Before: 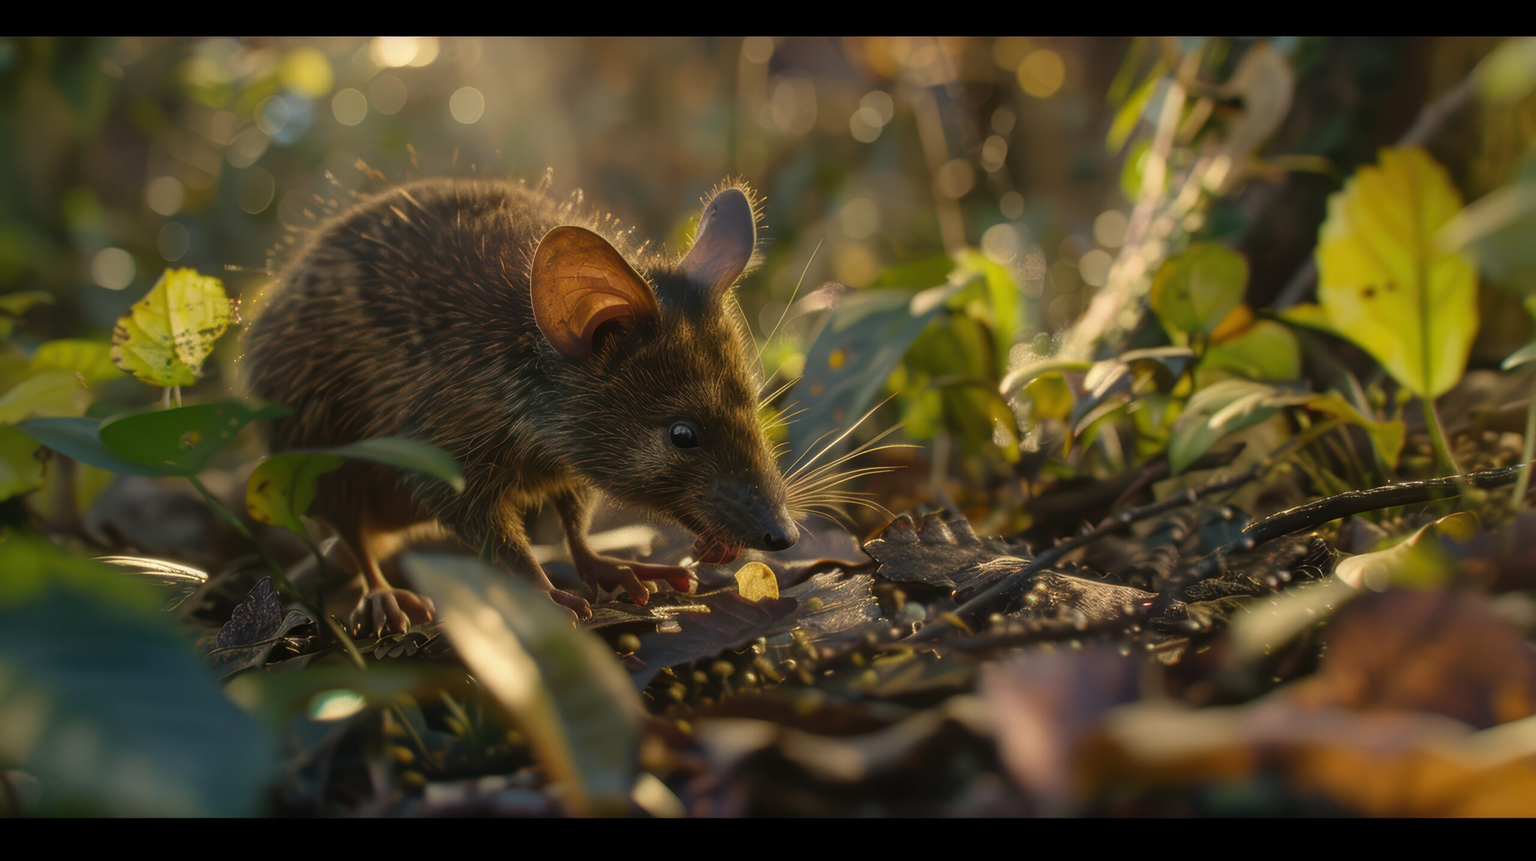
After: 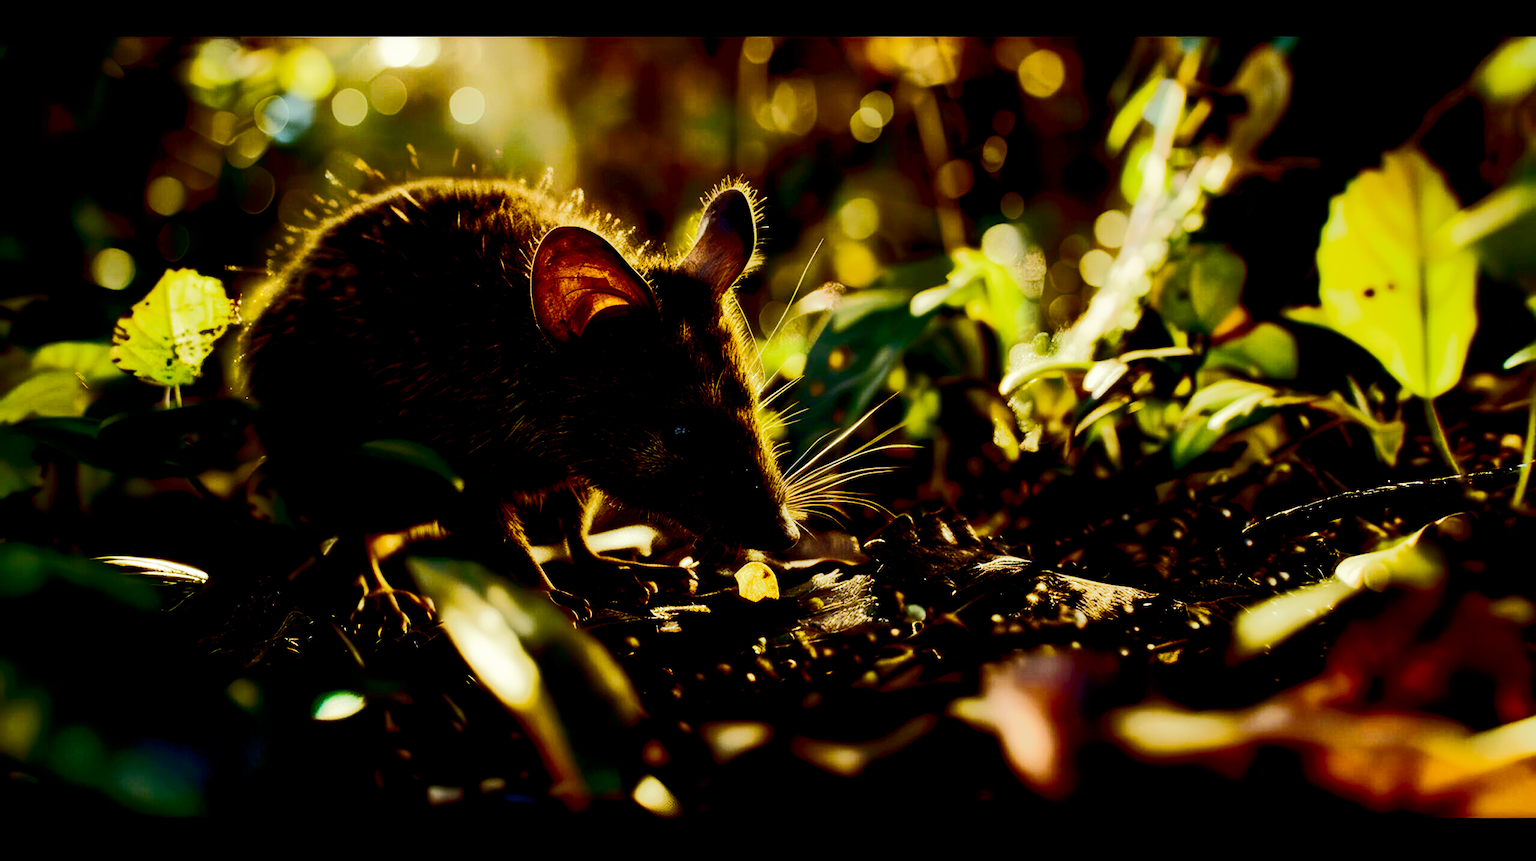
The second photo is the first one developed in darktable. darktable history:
exposure: black level correction 0.055, exposure -0.039 EV, compensate exposure bias true, compensate highlight preservation false
tone curve: curves: ch0 [(0, 0) (0.003, 0.005) (0.011, 0.007) (0.025, 0.009) (0.044, 0.013) (0.069, 0.017) (0.1, 0.02) (0.136, 0.029) (0.177, 0.052) (0.224, 0.086) (0.277, 0.129) (0.335, 0.188) (0.399, 0.256) (0.468, 0.361) (0.543, 0.526) (0.623, 0.696) (0.709, 0.784) (0.801, 0.85) (0.898, 0.882) (1, 1)], color space Lab, independent channels, preserve colors none
base curve: curves: ch0 [(0, 0) (0.005, 0.002) (0.15, 0.3) (0.4, 0.7) (0.75, 0.95) (1, 1)], preserve colors none
color balance rgb: highlights gain › luminance 15.298%, highlights gain › chroma 3.872%, highlights gain › hue 207.95°, perceptual saturation grading › global saturation 20%, perceptual saturation grading › highlights -50.313%, perceptual saturation grading › shadows 30.634%, global vibrance 11.068%
